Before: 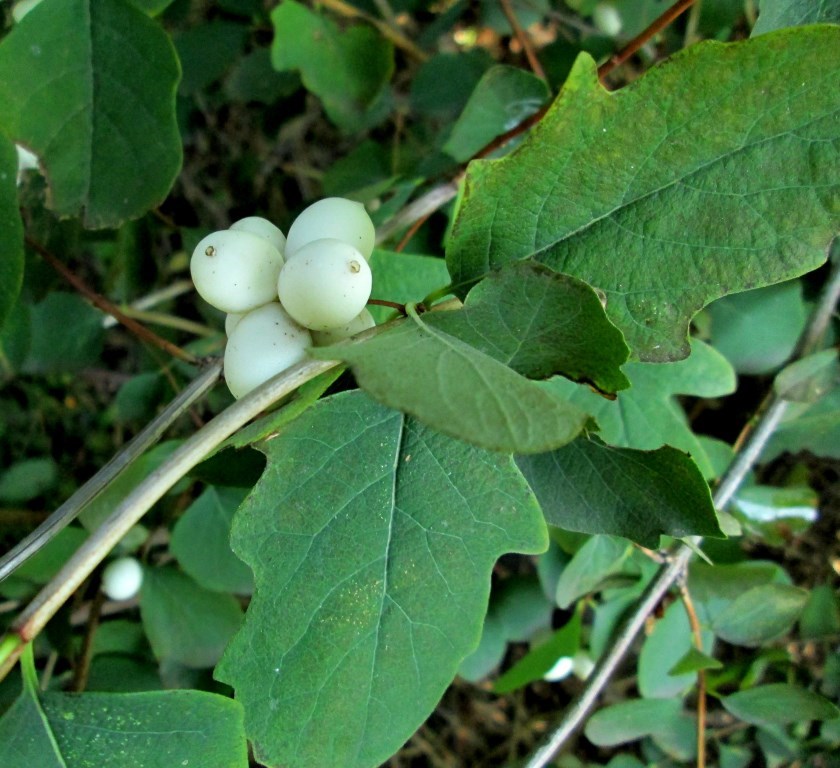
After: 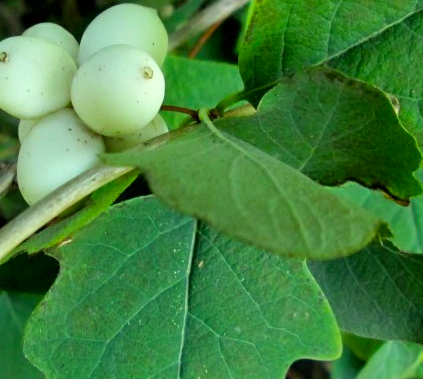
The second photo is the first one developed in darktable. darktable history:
color balance rgb: shadows lift › luminance -9.048%, perceptual saturation grading › global saturation 14.86%
crop: left 24.65%, top 25.366%, right 24.98%, bottom 25.277%
color correction: highlights a* -5.75, highlights b* 10.85
